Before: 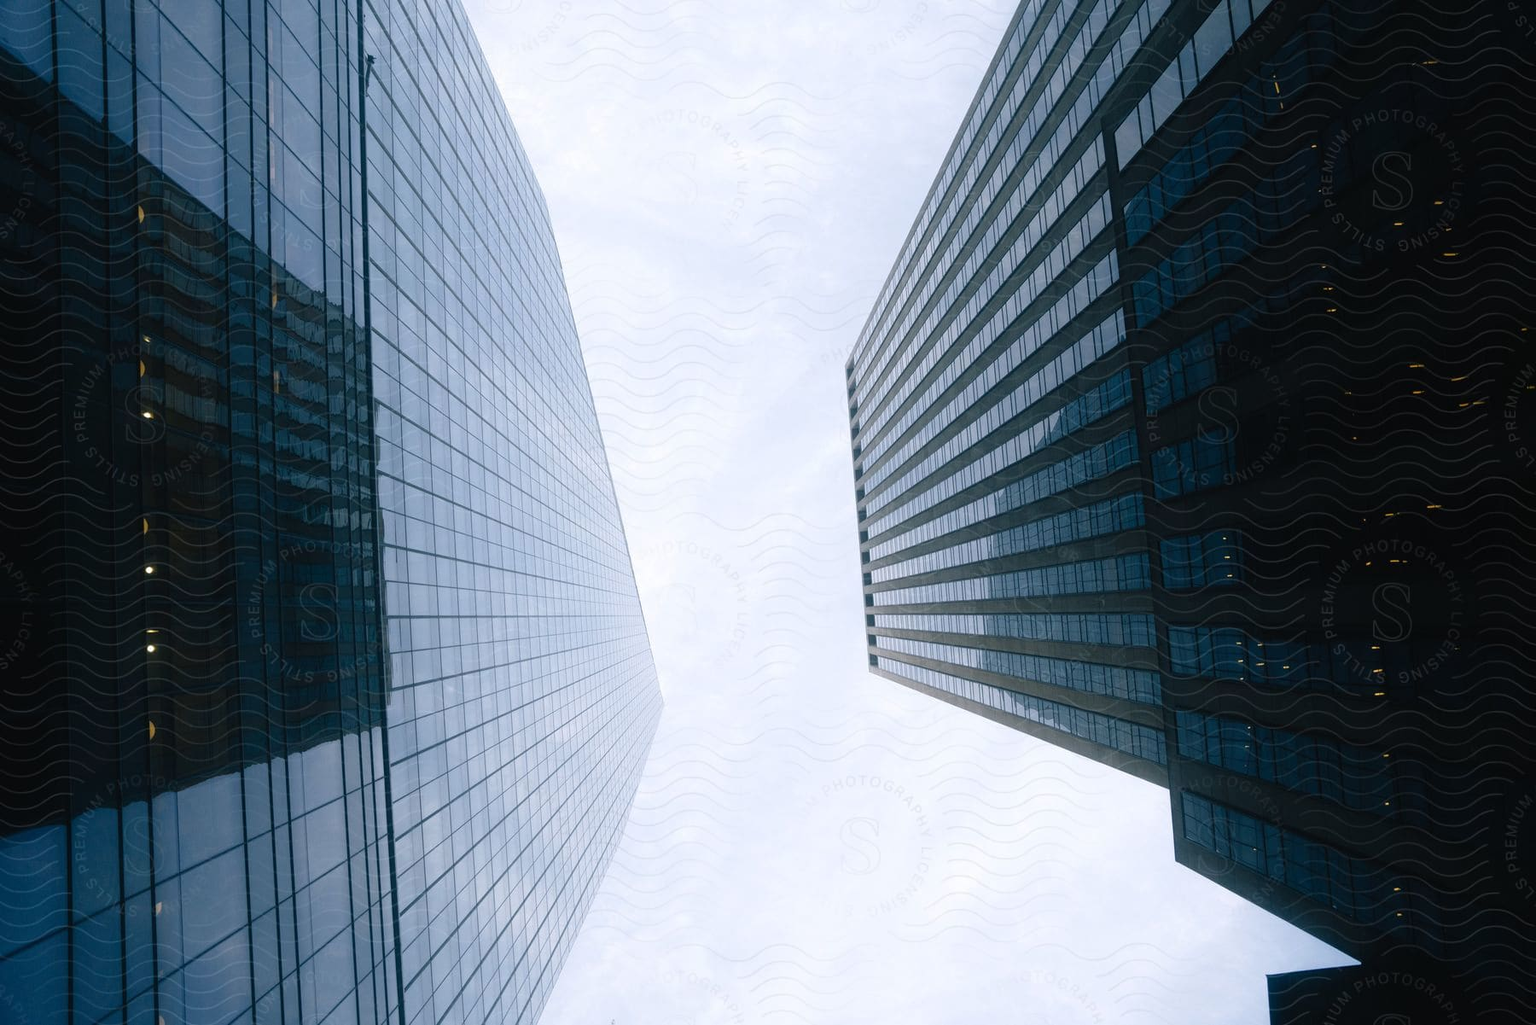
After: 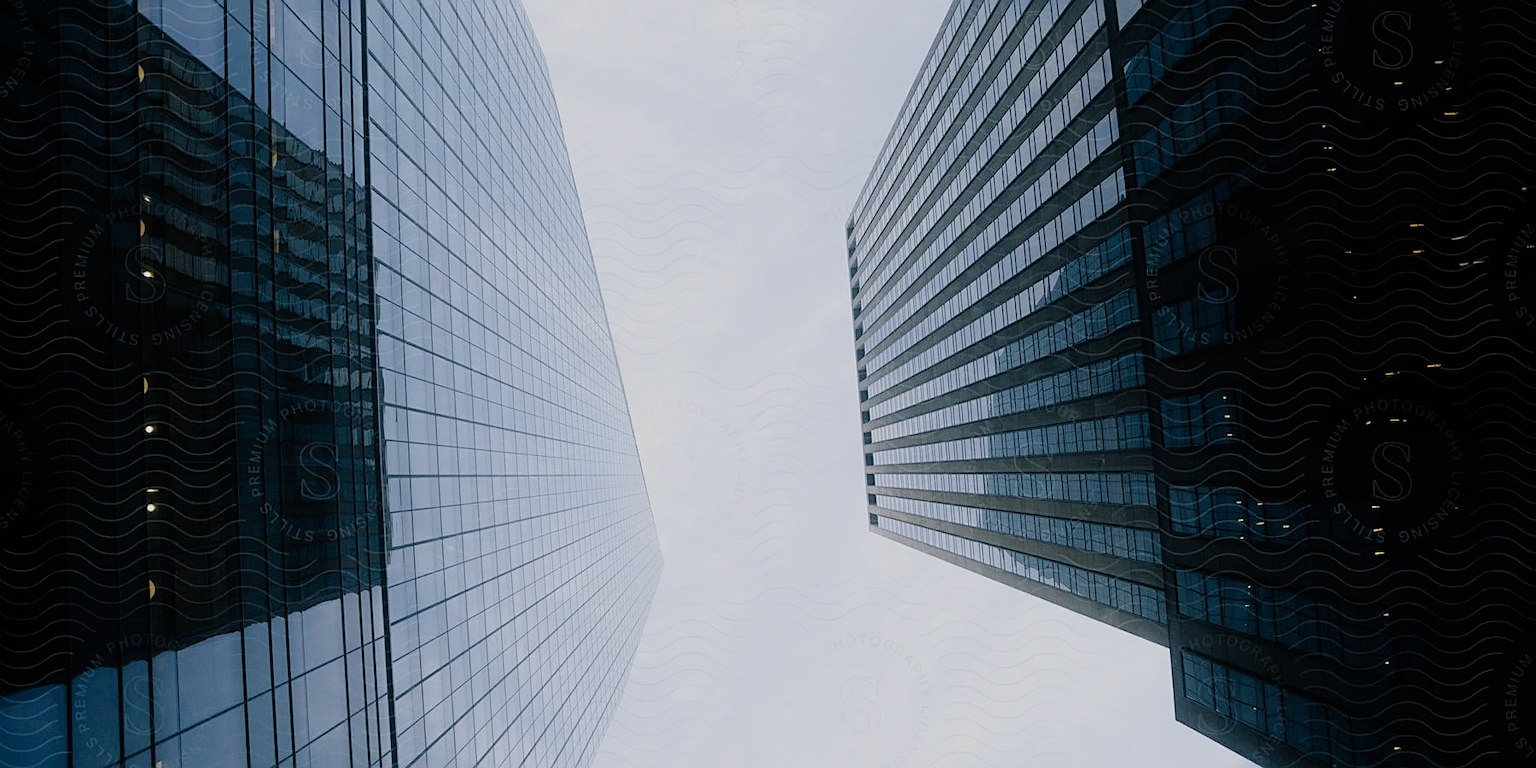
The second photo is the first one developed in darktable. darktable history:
filmic rgb: black relative exposure -7.65 EV, white relative exposure 4.56 EV, hardness 3.61
sharpen: on, module defaults
crop: top 13.819%, bottom 11.169%
